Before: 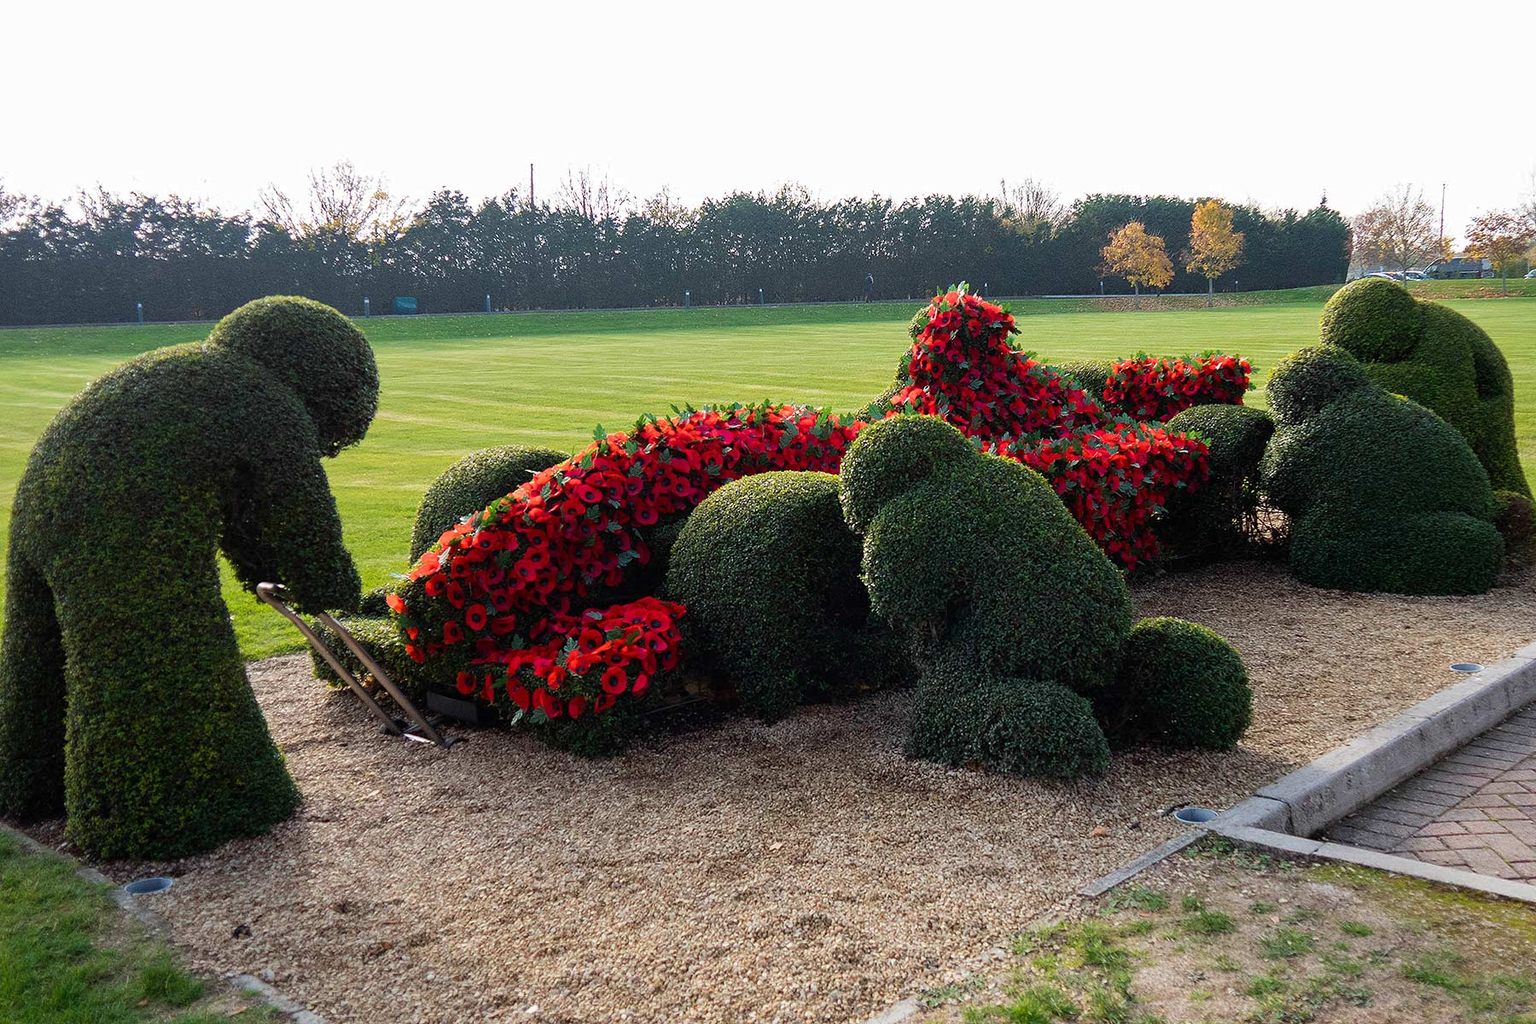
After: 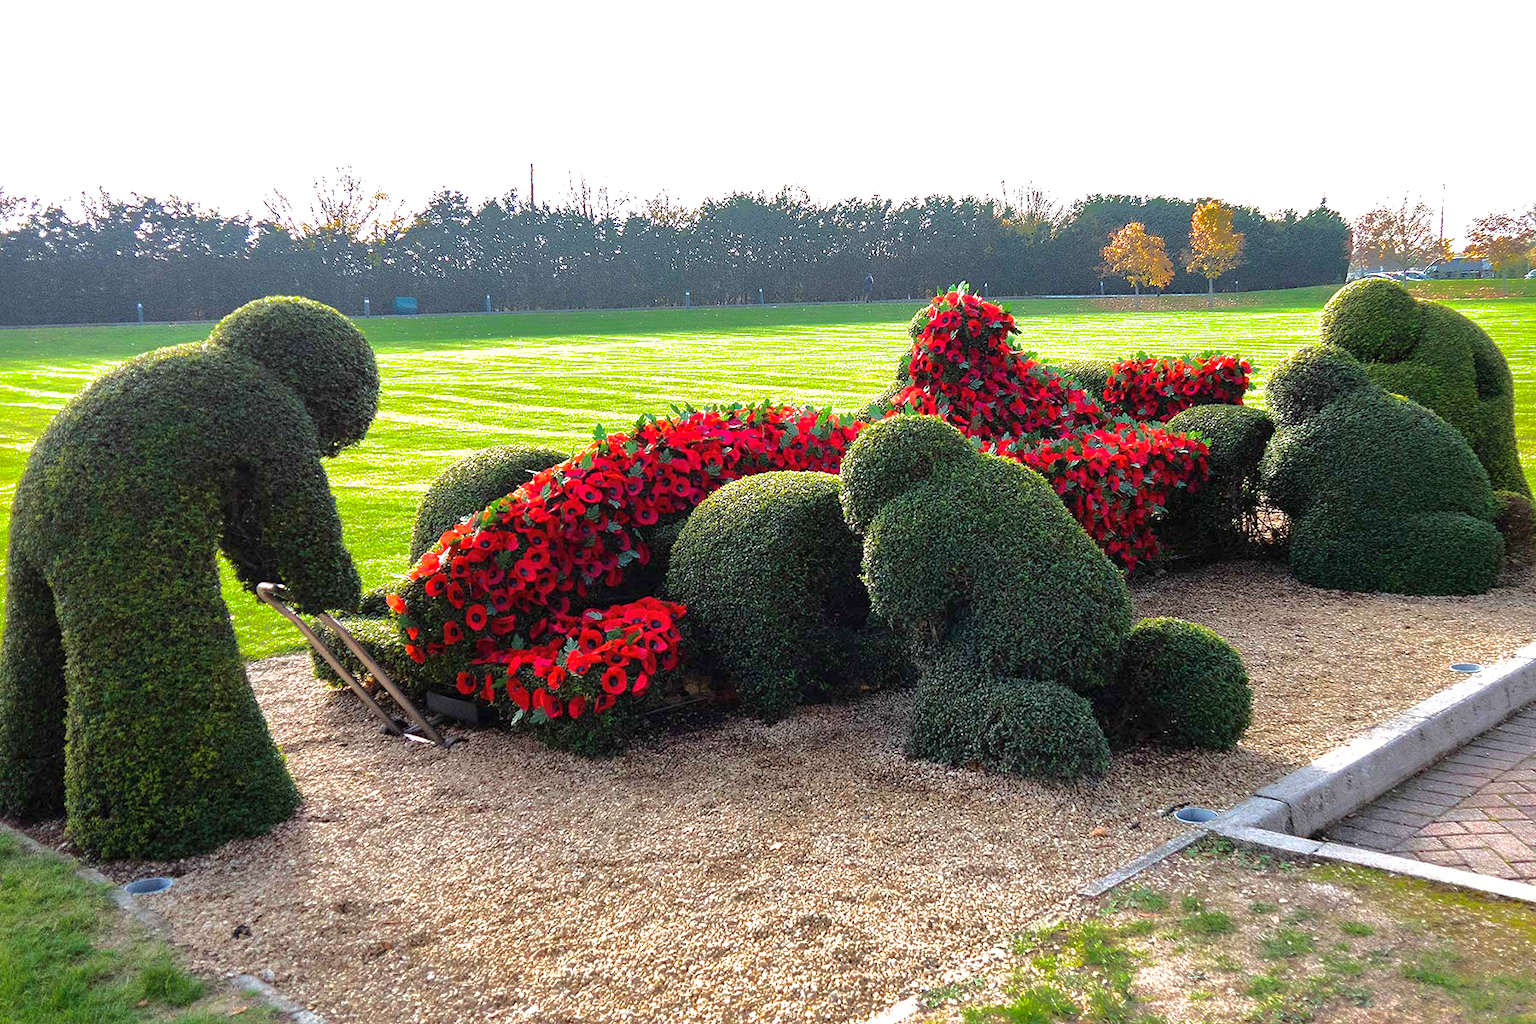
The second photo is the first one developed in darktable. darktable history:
exposure: black level correction 0, exposure 1.015 EV, compensate exposure bias true, compensate highlight preservation false
shadows and highlights: shadows 25, highlights -70
